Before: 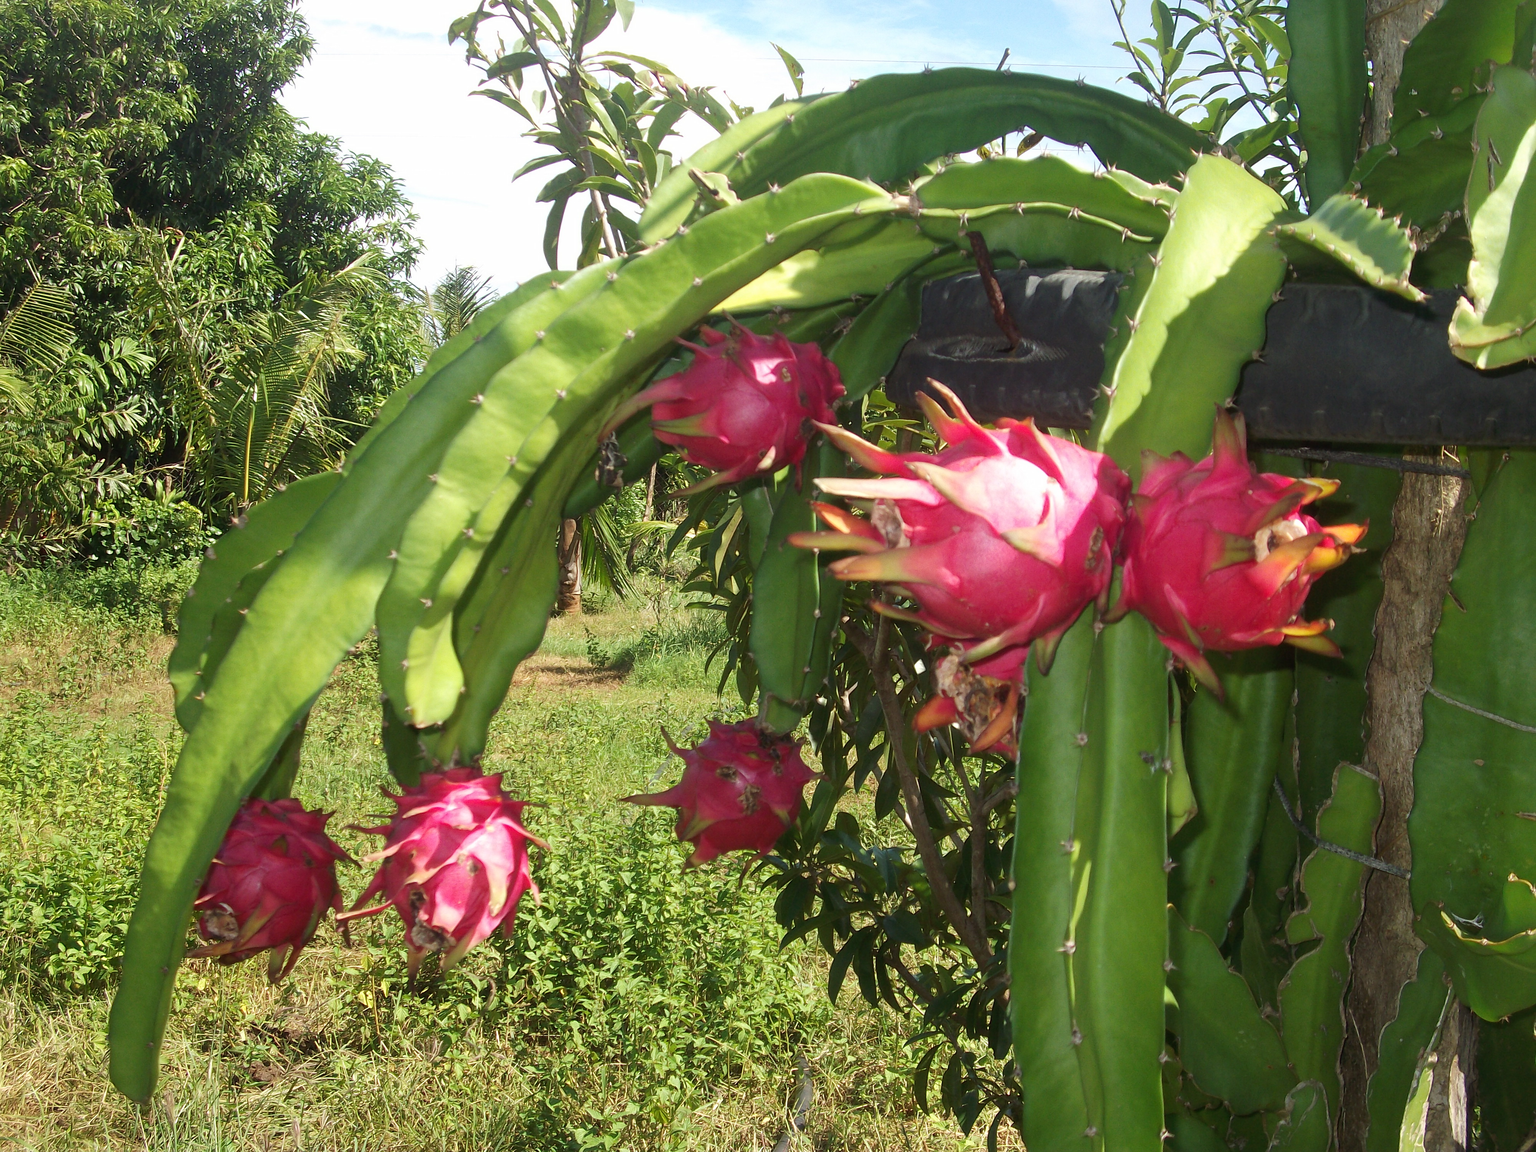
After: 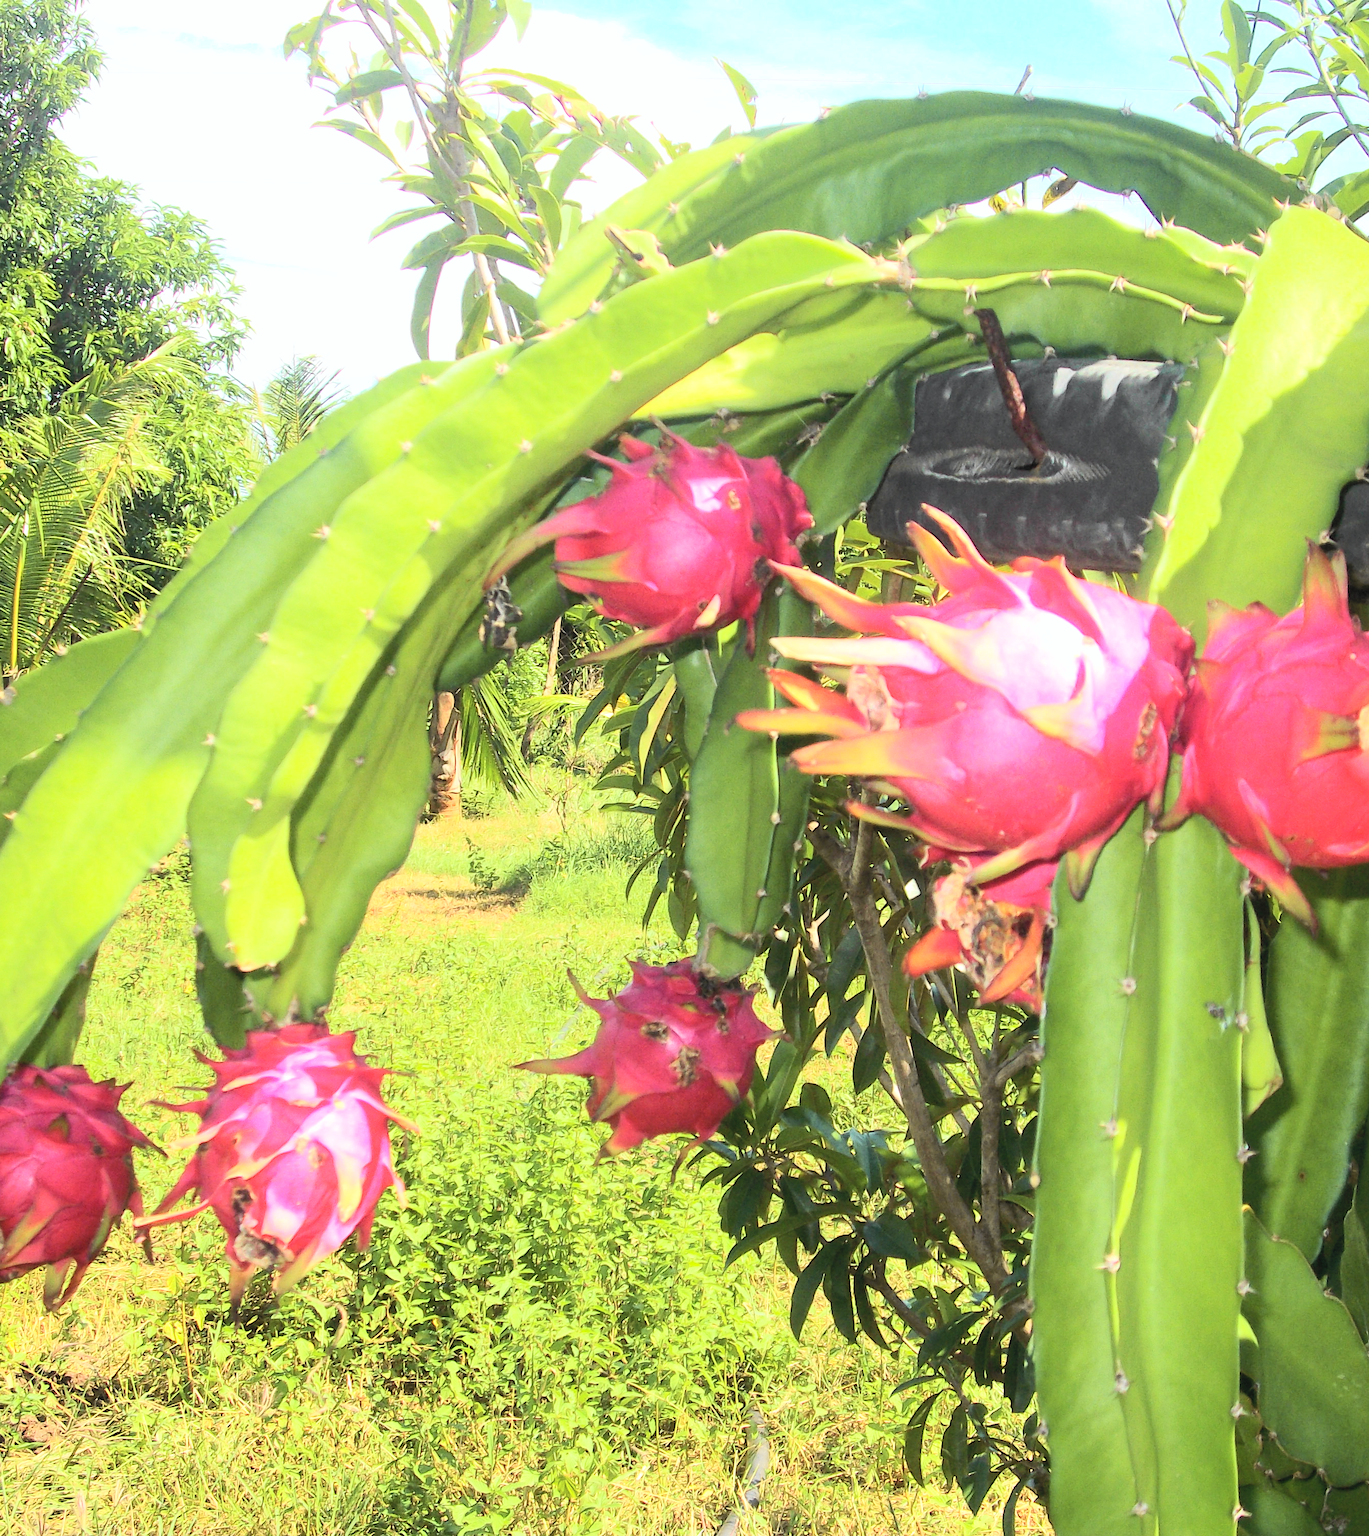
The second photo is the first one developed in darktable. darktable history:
crop: left 15.374%, right 17.77%
contrast brightness saturation: contrast 0.104, brightness 0.314, saturation 0.141
tone curve: curves: ch0 [(0, 0.015) (0.037, 0.022) (0.131, 0.116) (0.316, 0.345) (0.49, 0.615) (0.677, 0.82) (0.813, 0.891) (1, 0.955)]; ch1 [(0, 0) (0.366, 0.367) (0.475, 0.462) (0.494, 0.496) (0.504, 0.497) (0.554, 0.571) (0.618, 0.668) (1, 1)]; ch2 [(0, 0) (0.333, 0.346) (0.375, 0.375) (0.435, 0.424) (0.476, 0.492) (0.502, 0.499) (0.525, 0.522) (0.558, 0.575) (0.614, 0.656) (1, 1)], color space Lab, independent channels, preserve colors none
levels: mode automatic, black 0.066%, levels [0, 0.476, 0.951]
